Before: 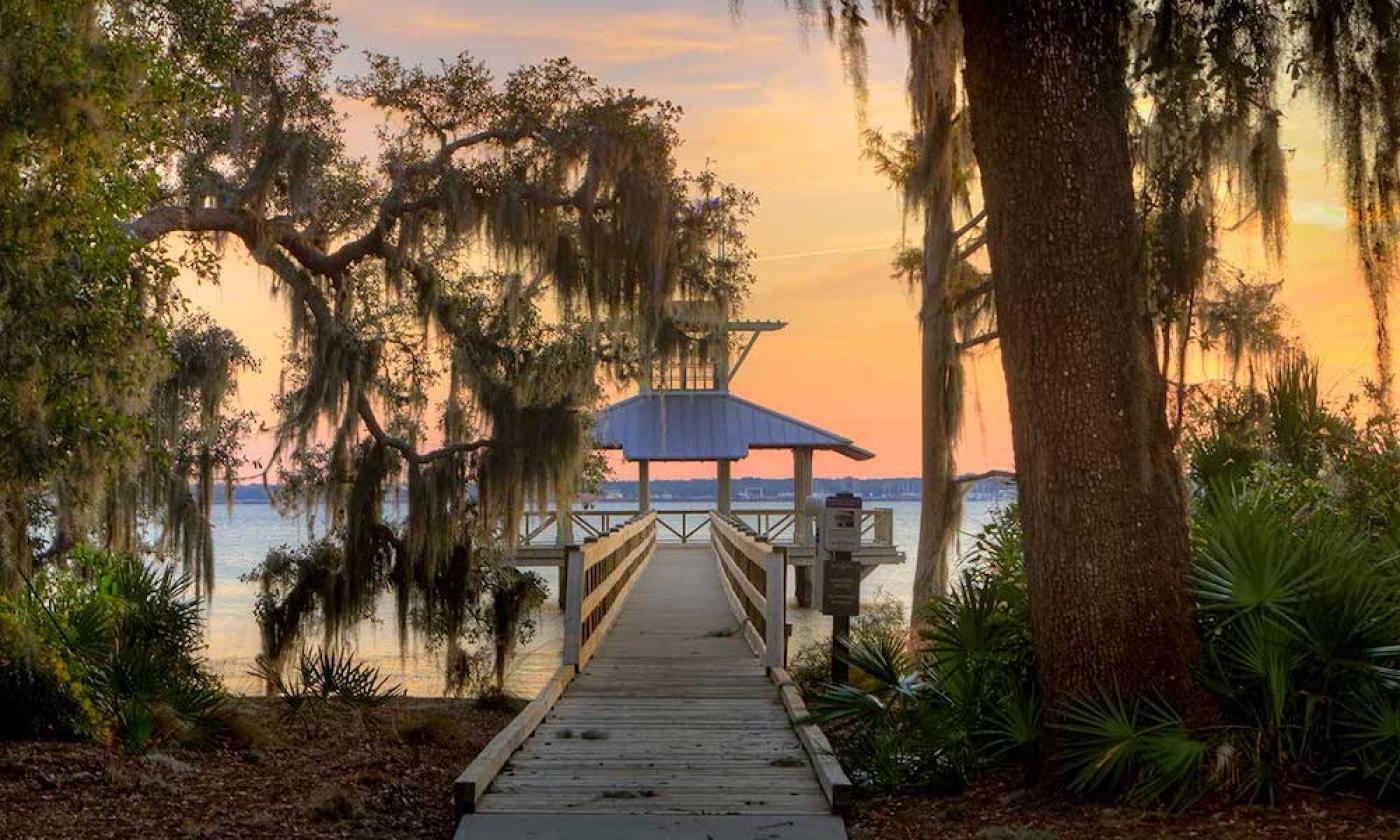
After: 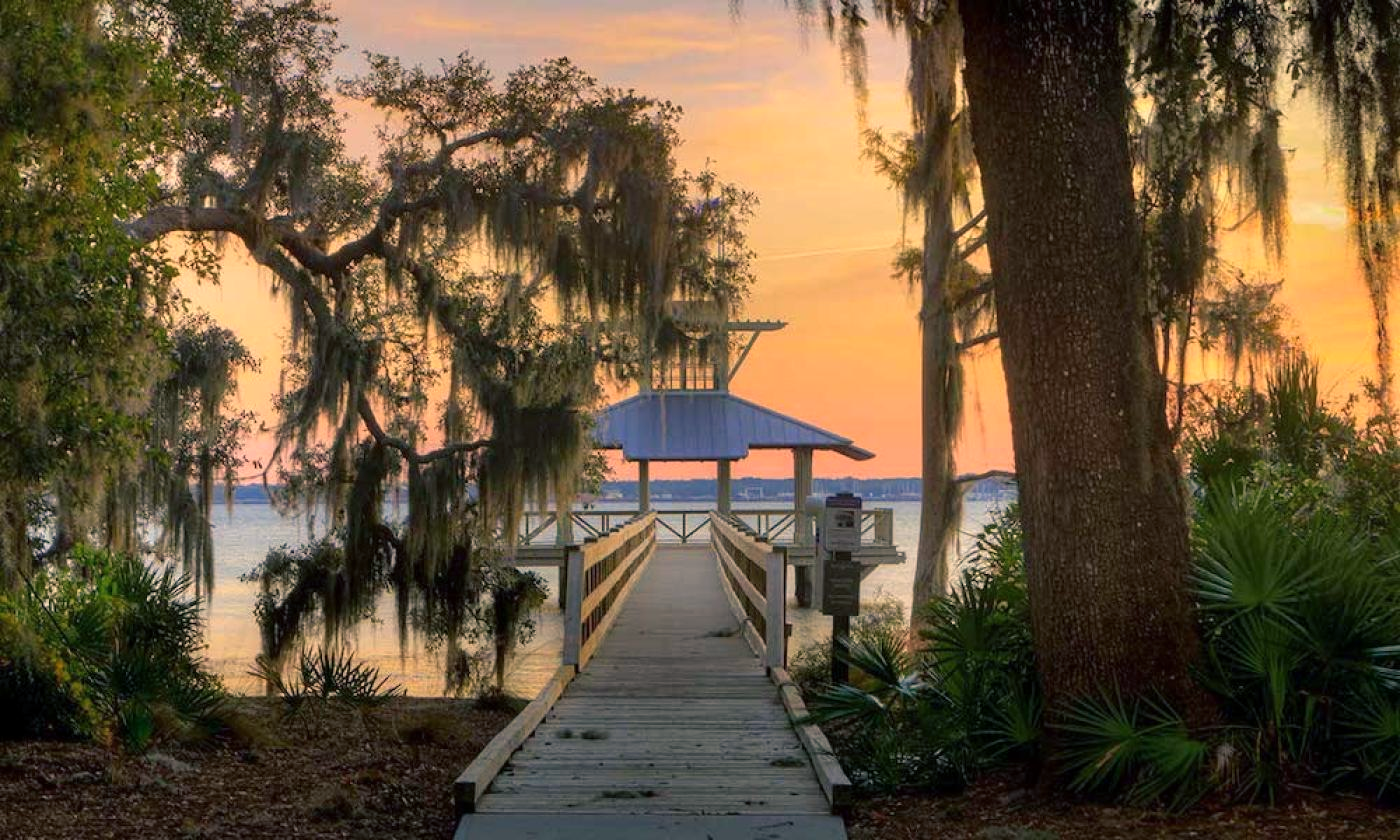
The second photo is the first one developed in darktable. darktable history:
color balance rgb: shadows lift › chroma 5.41%, shadows lift › hue 240°, highlights gain › chroma 3.74%, highlights gain › hue 60°, saturation formula JzAzBz (2021)
